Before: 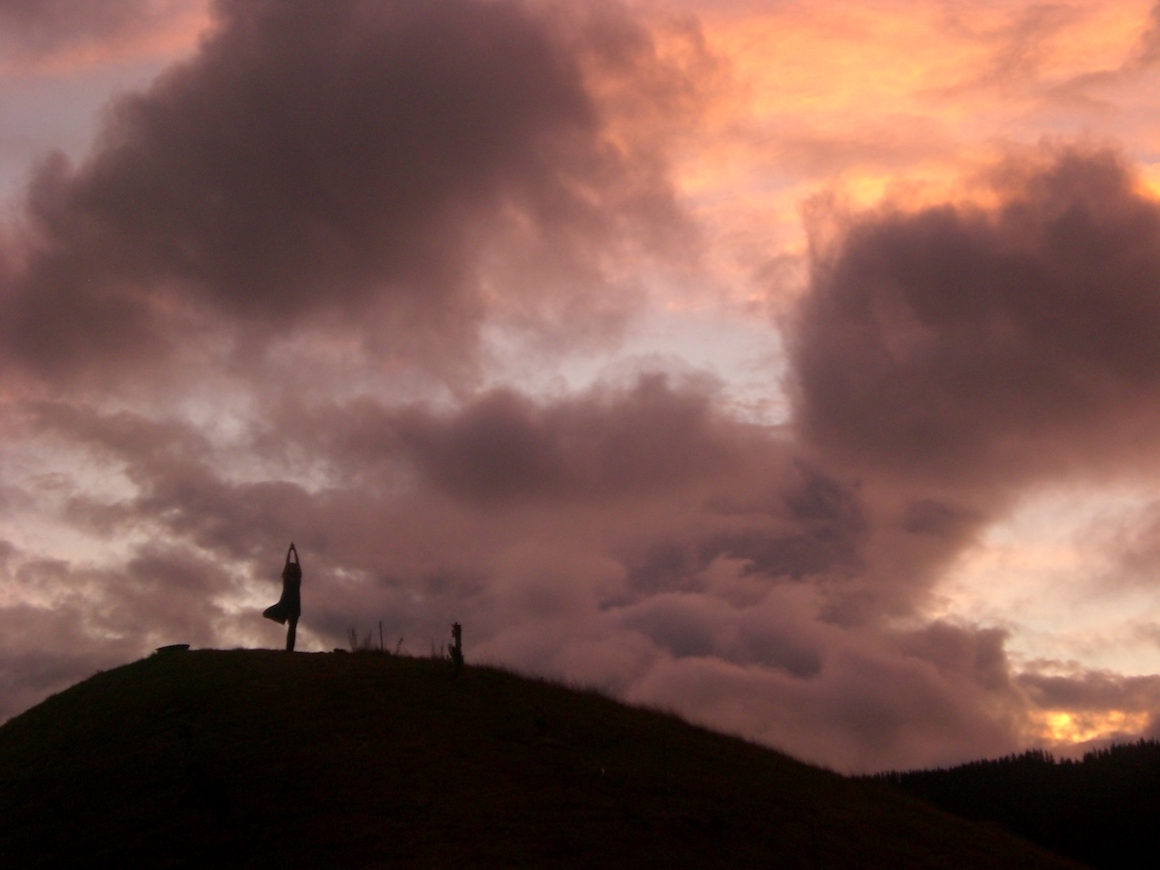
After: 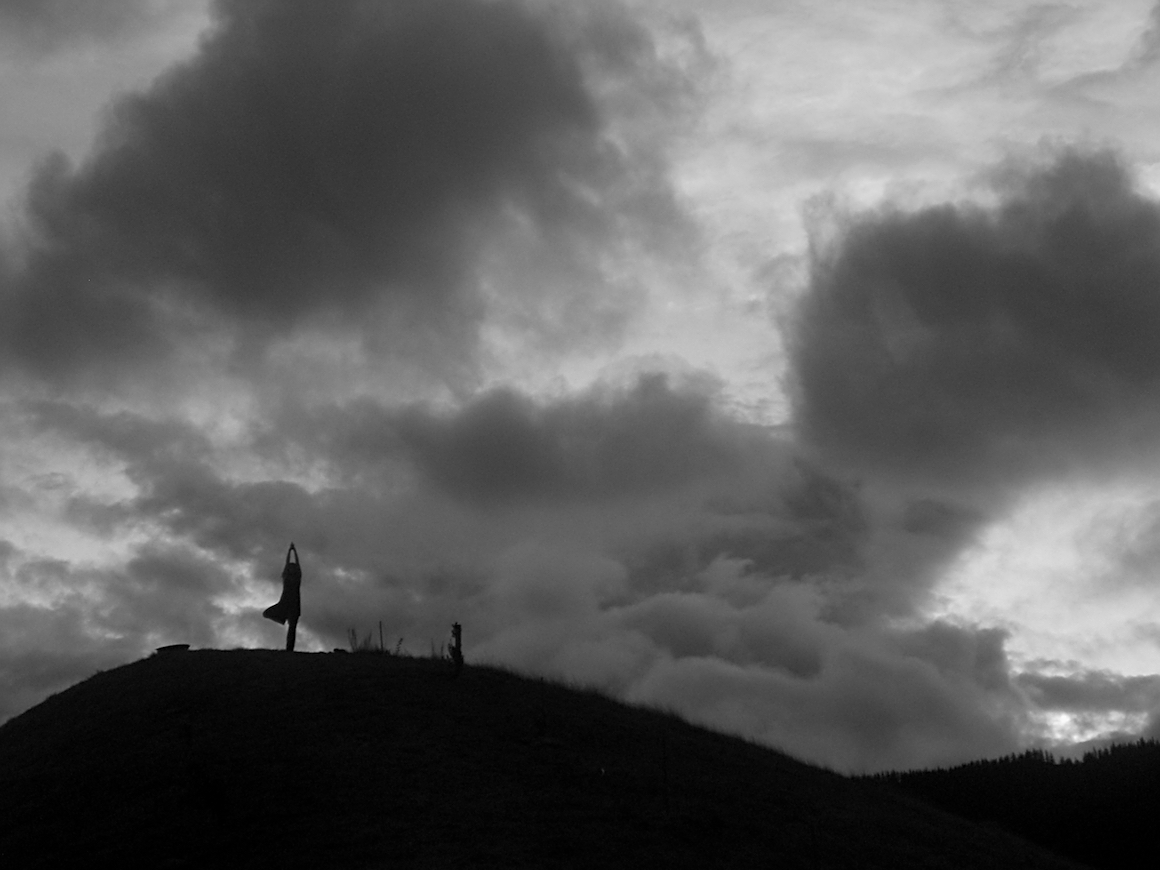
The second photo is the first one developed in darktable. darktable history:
sharpen: on, module defaults
monochrome: on, module defaults
